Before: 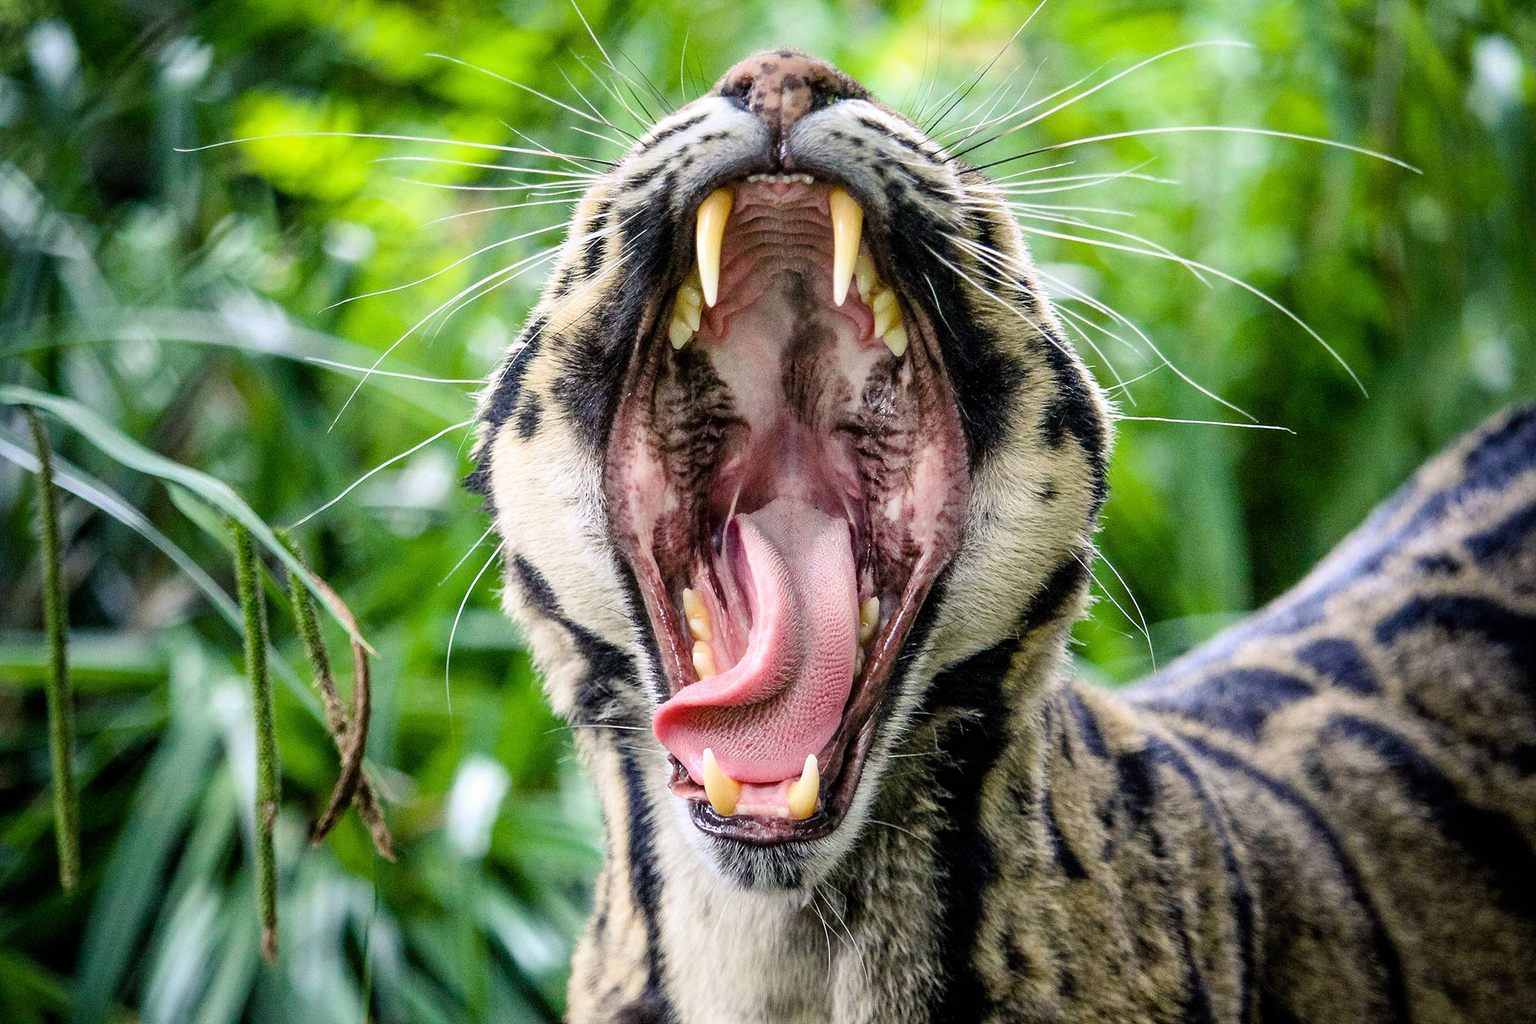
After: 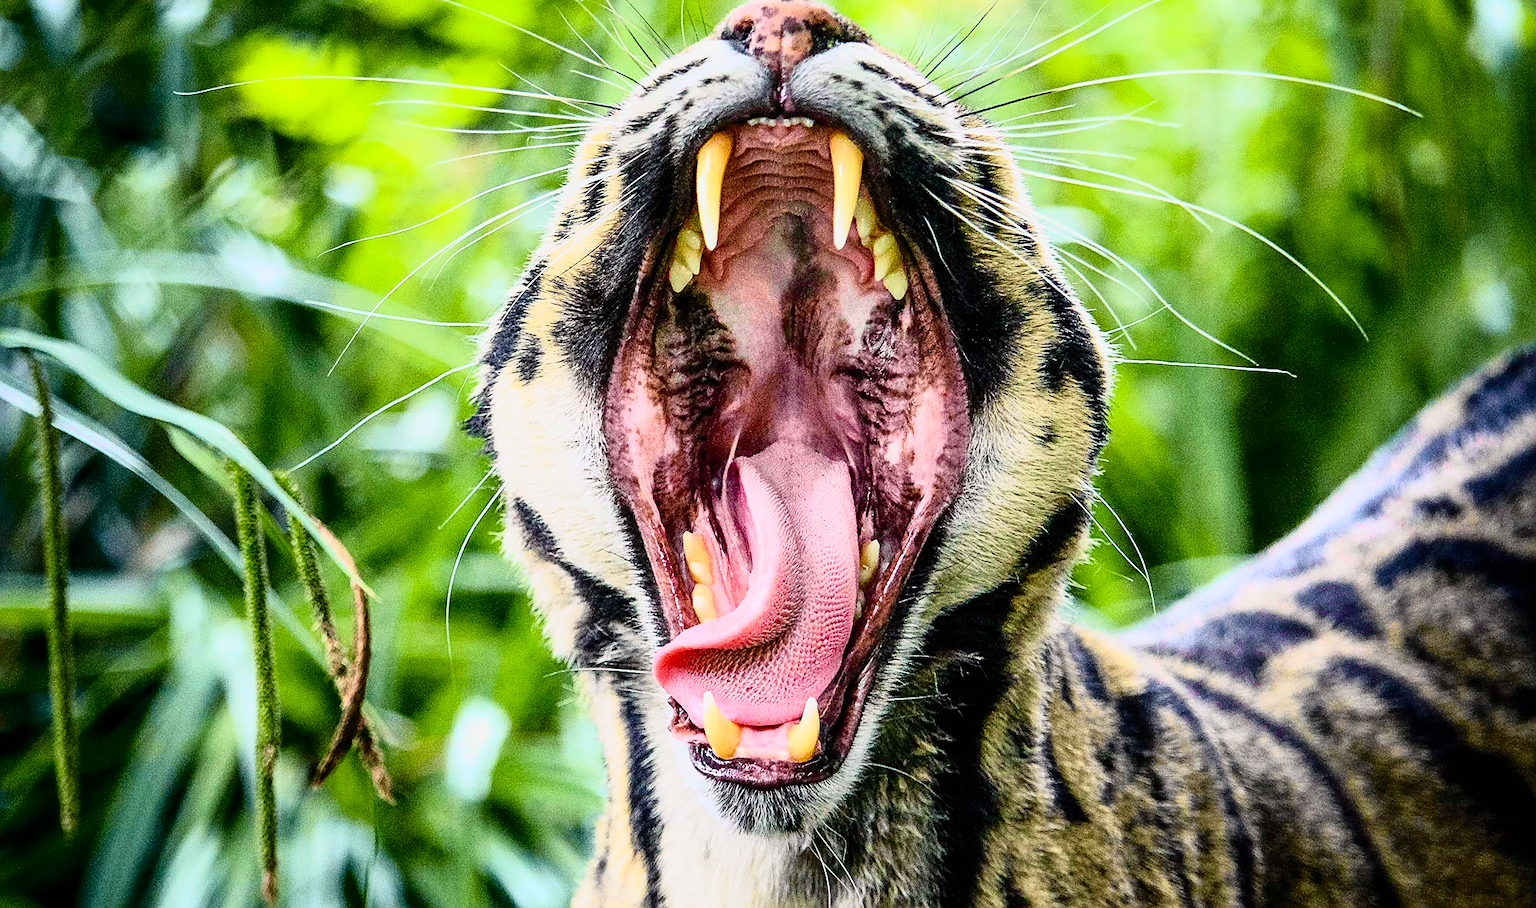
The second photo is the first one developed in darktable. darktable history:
sharpen: on, module defaults
crop and rotate: top 5.609%, bottom 5.609%
tone curve: curves: ch0 [(0, 0) (0.046, 0.031) (0.163, 0.114) (0.391, 0.432) (0.488, 0.561) (0.695, 0.839) (0.785, 0.904) (1, 0.965)]; ch1 [(0, 0) (0.248, 0.252) (0.427, 0.412) (0.482, 0.462) (0.499, 0.499) (0.518, 0.518) (0.535, 0.577) (0.585, 0.623) (0.679, 0.743) (0.788, 0.809) (1, 1)]; ch2 [(0, 0) (0.313, 0.262) (0.427, 0.417) (0.473, 0.47) (0.503, 0.503) (0.523, 0.515) (0.557, 0.596) (0.598, 0.646) (0.708, 0.771) (1, 1)], color space Lab, independent channels, preserve colors none
